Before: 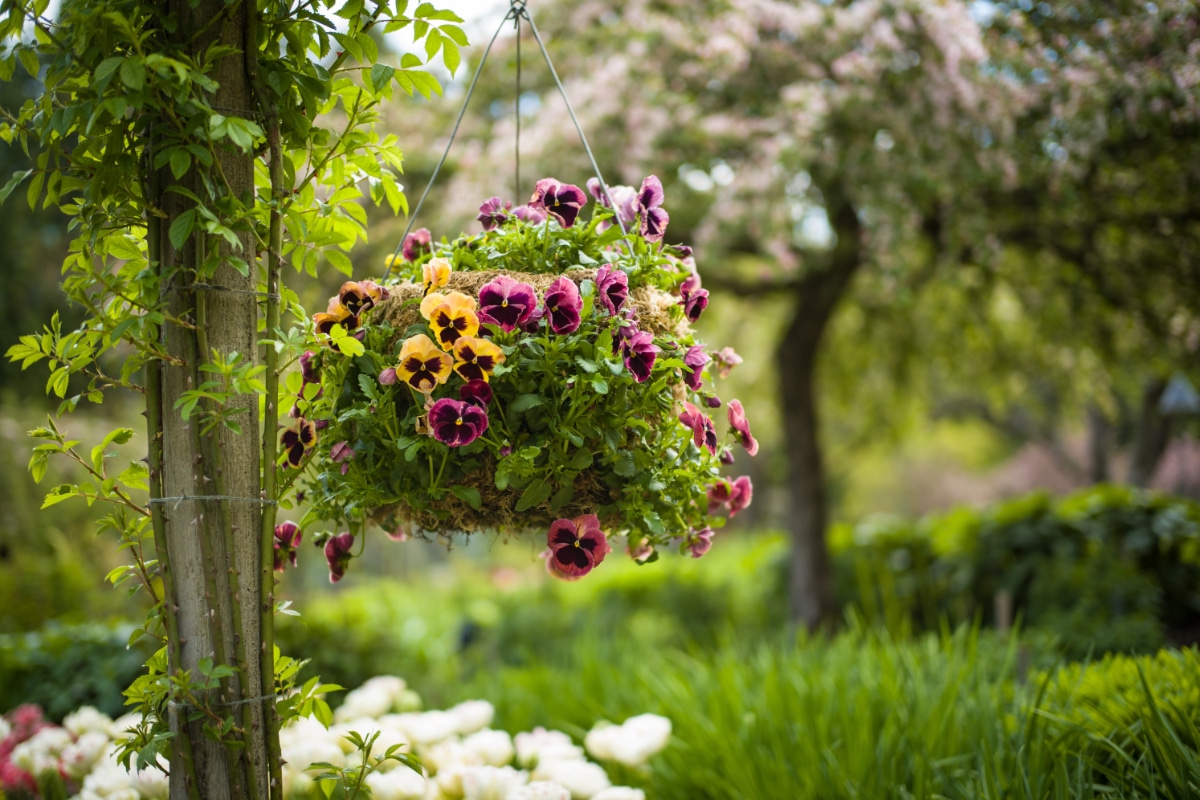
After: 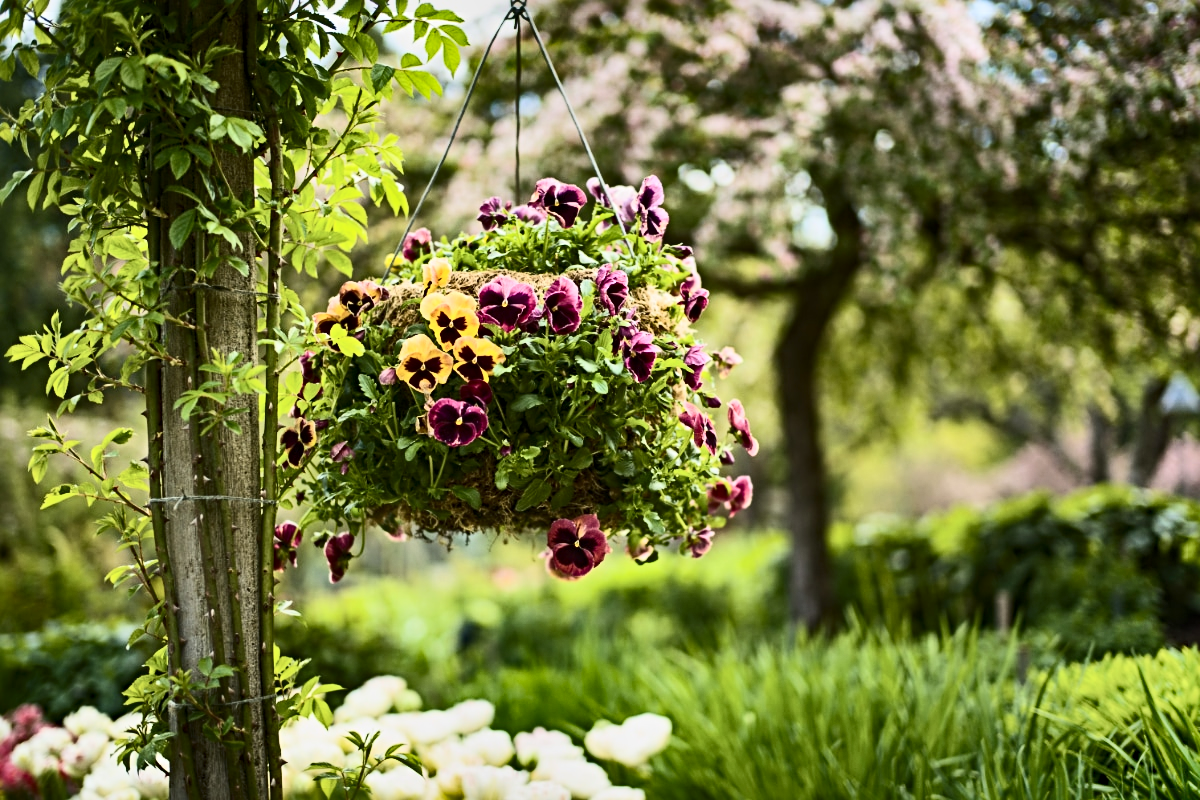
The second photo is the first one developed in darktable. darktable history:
shadows and highlights: radius 123.57, shadows 99.8, white point adjustment -2.84, highlights -99.99, soften with gaussian
contrast brightness saturation: contrast 0.386, brightness 0.112
sharpen: radius 4.837
